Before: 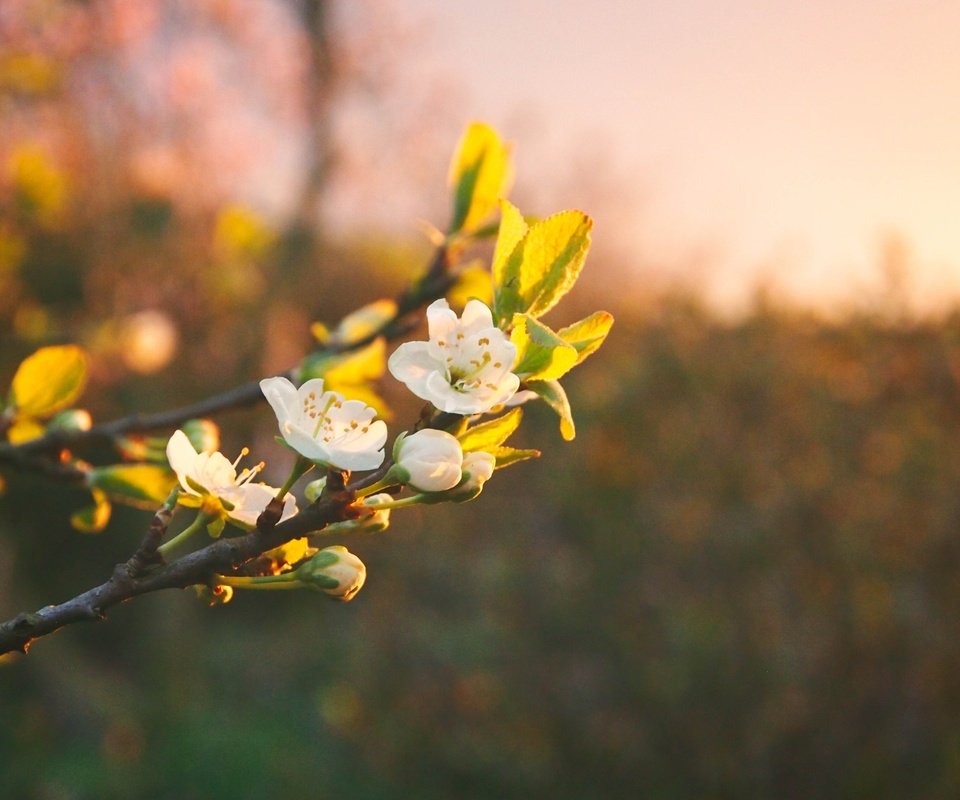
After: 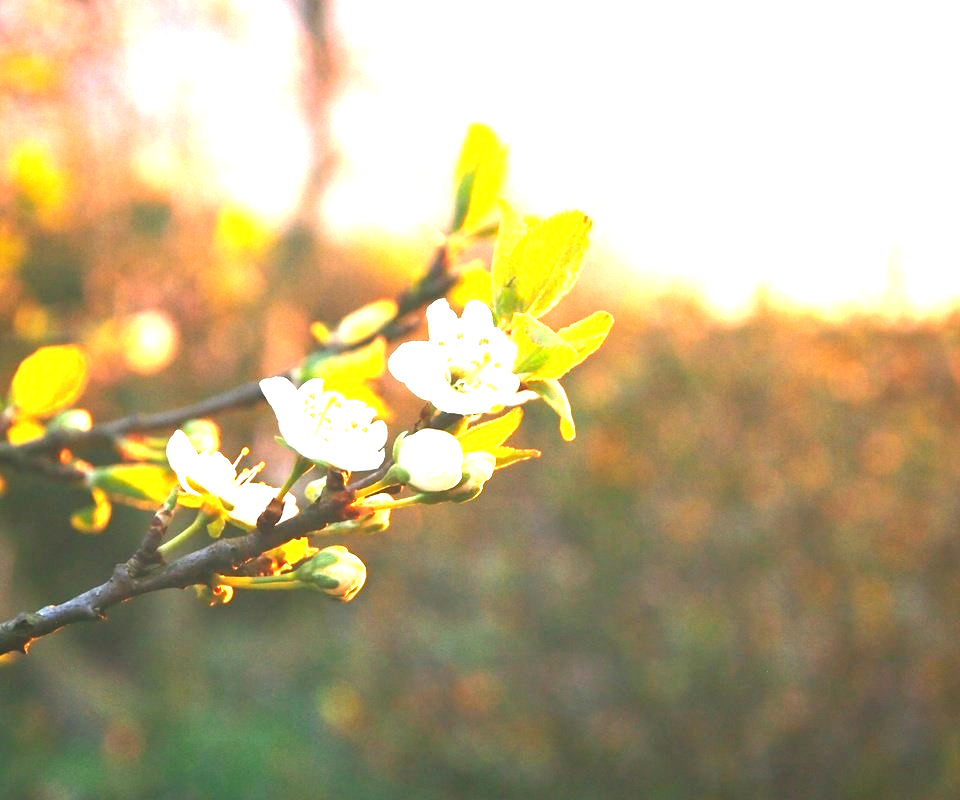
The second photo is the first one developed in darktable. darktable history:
exposure: black level correction 0, exposure 1.703 EV, compensate highlight preservation false
